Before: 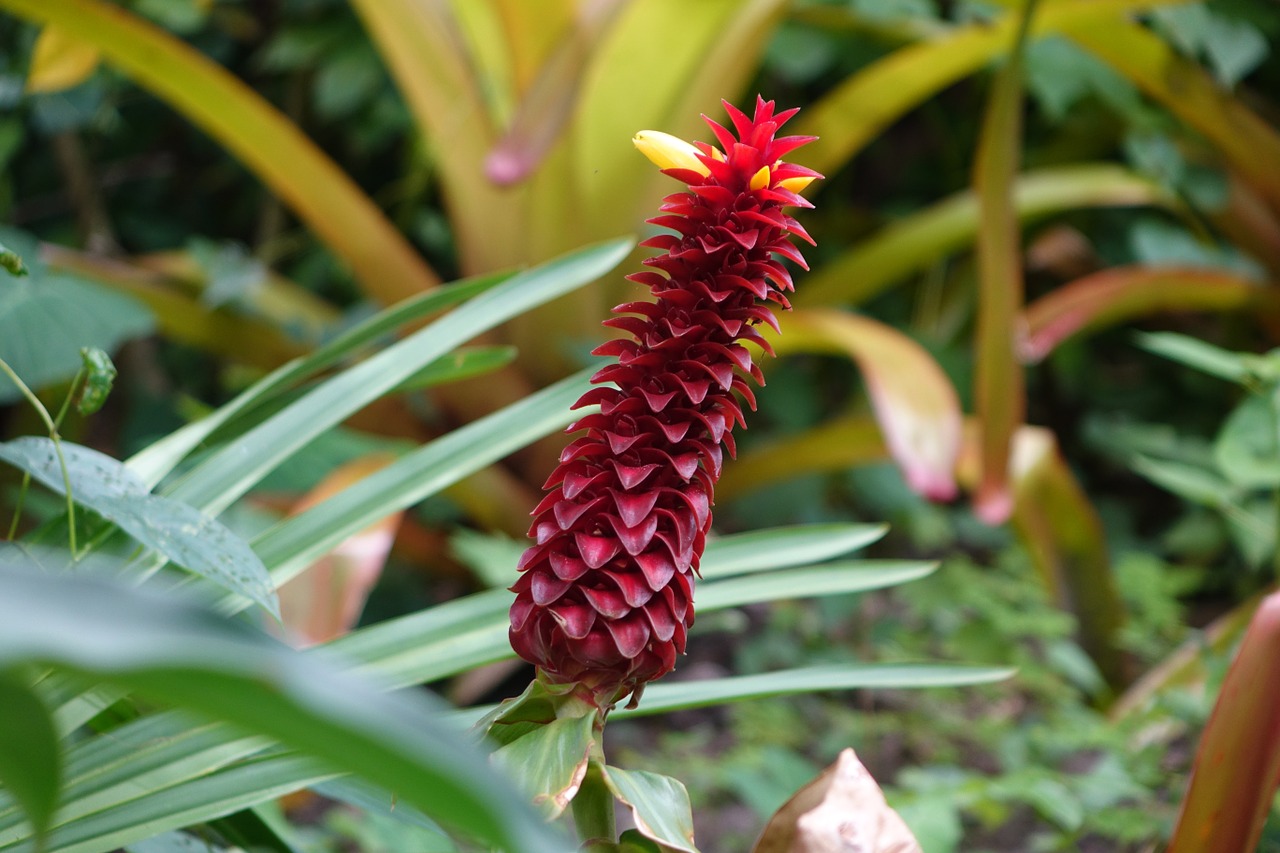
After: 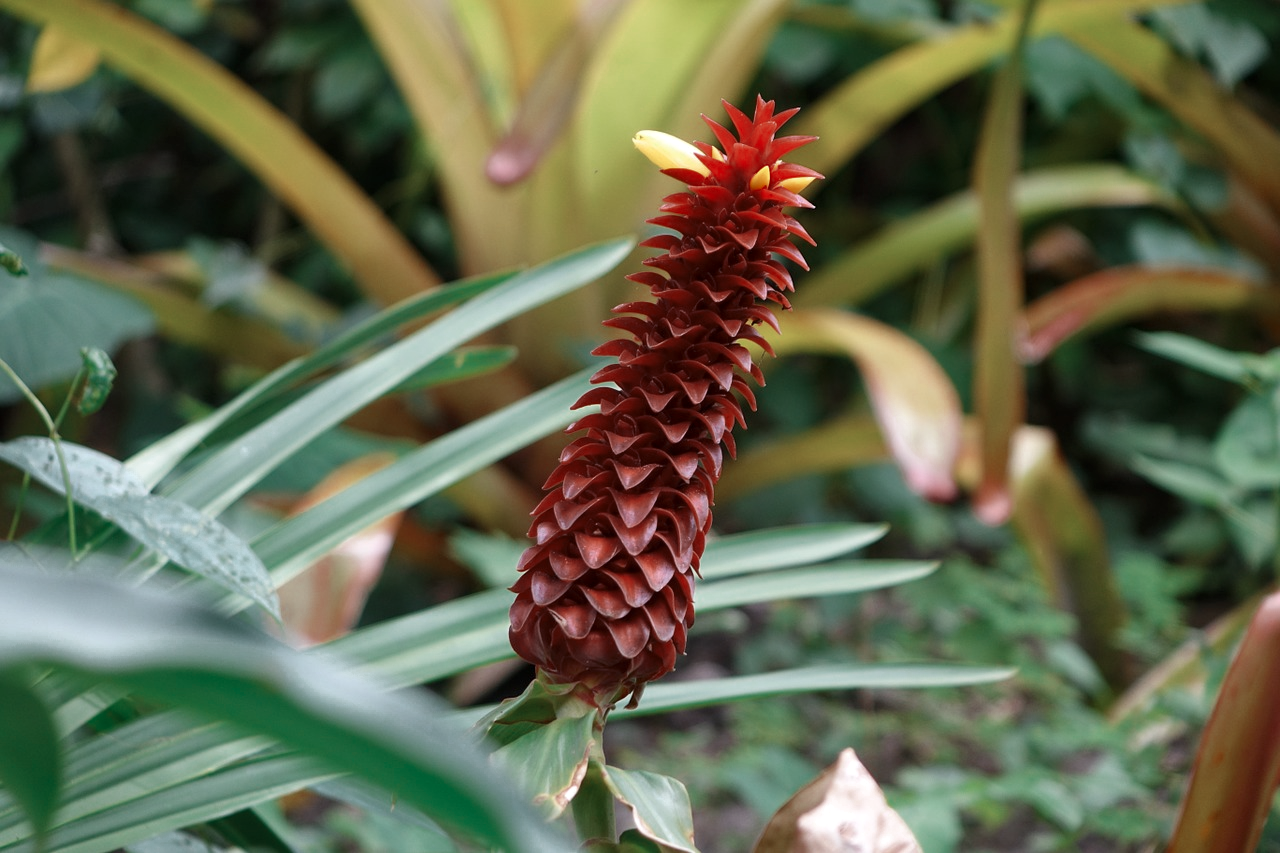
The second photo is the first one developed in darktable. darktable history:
color zones: curves: ch0 [(0, 0.5) (0.125, 0.4) (0.25, 0.5) (0.375, 0.4) (0.5, 0.4) (0.625, 0.6) (0.75, 0.6) (0.875, 0.5)]; ch1 [(0, 0.35) (0.125, 0.45) (0.25, 0.35) (0.375, 0.35) (0.5, 0.35) (0.625, 0.35) (0.75, 0.45) (0.875, 0.35)]; ch2 [(0, 0.6) (0.125, 0.5) (0.25, 0.5) (0.375, 0.6) (0.5, 0.6) (0.625, 0.5) (0.75, 0.5) (0.875, 0.5)]
local contrast: mode bilateral grid, contrast 19, coarseness 49, detail 119%, midtone range 0.2
